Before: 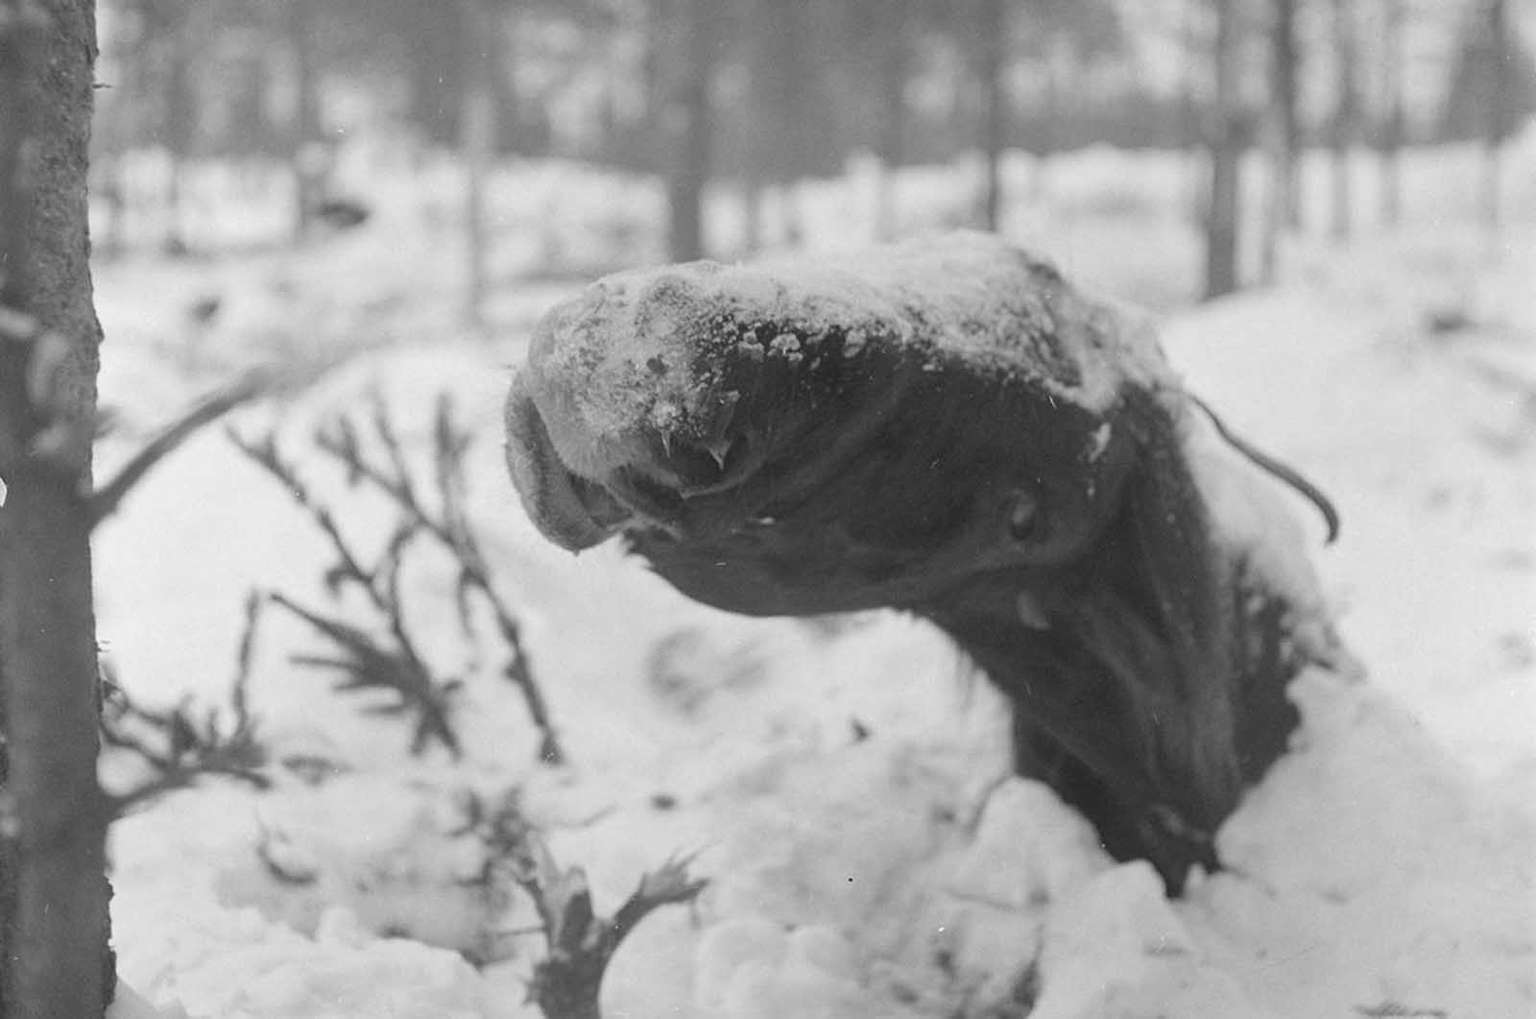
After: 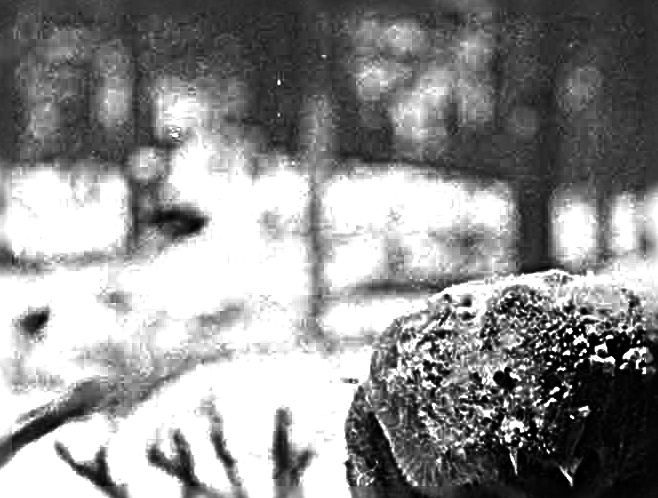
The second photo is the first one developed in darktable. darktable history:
contrast brightness saturation: brightness -0.996, saturation 1
crop and rotate: left 11.261%, top 0.102%, right 47.601%, bottom 52.928%
exposure: exposure 0.733 EV, compensate highlight preservation false
haze removal: adaptive false
sharpen: radius 6.255, amount 1.809, threshold 0.06
